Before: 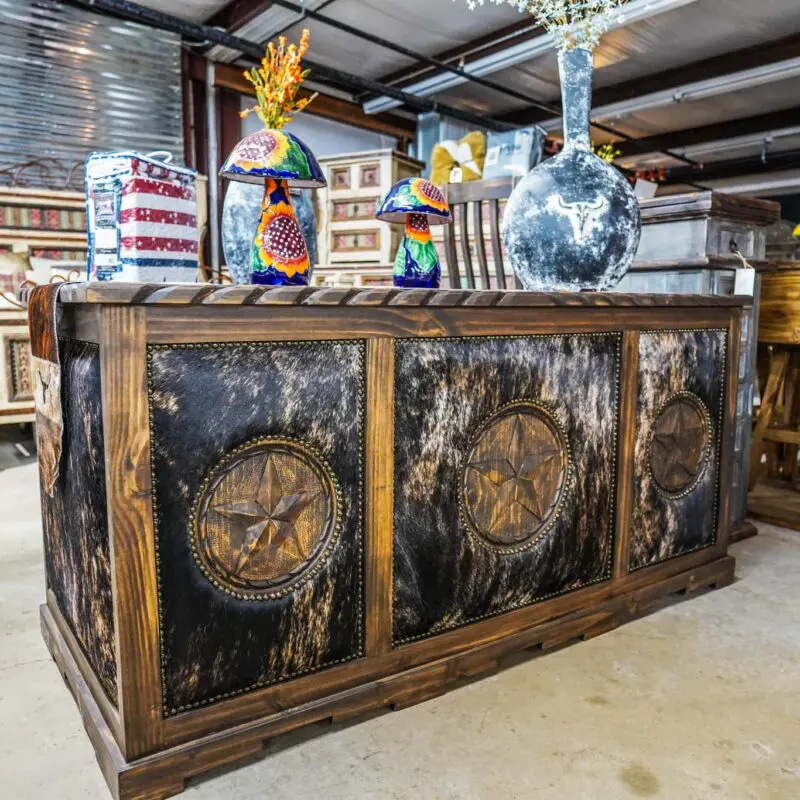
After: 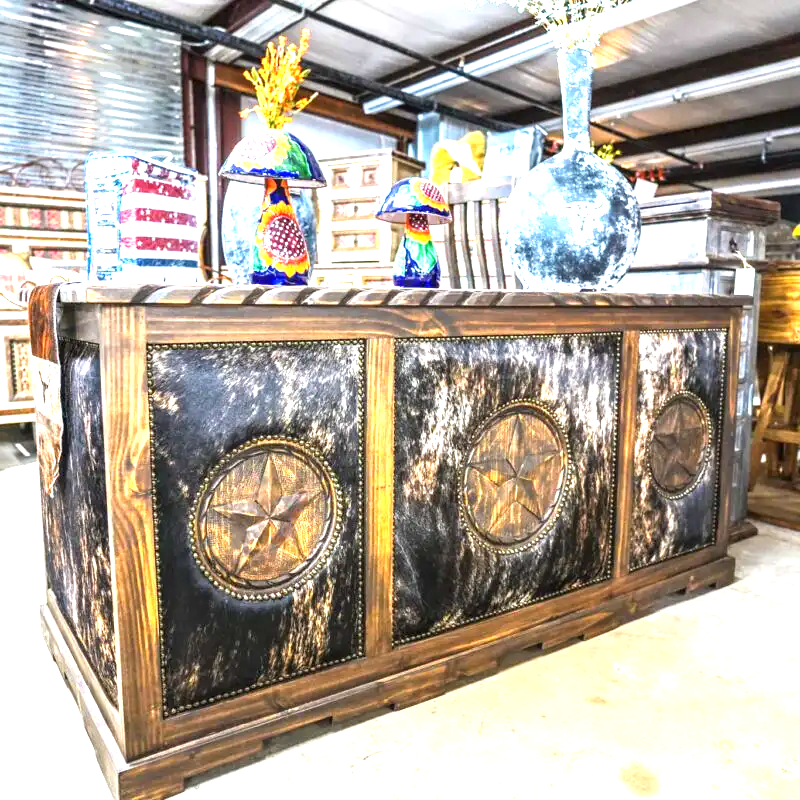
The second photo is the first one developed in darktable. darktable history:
exposure: black level correction 0, exposure 1.55 EV, compensate exposure bias true, compensate highlight preservation false
tone equalizer: on, module defaults
